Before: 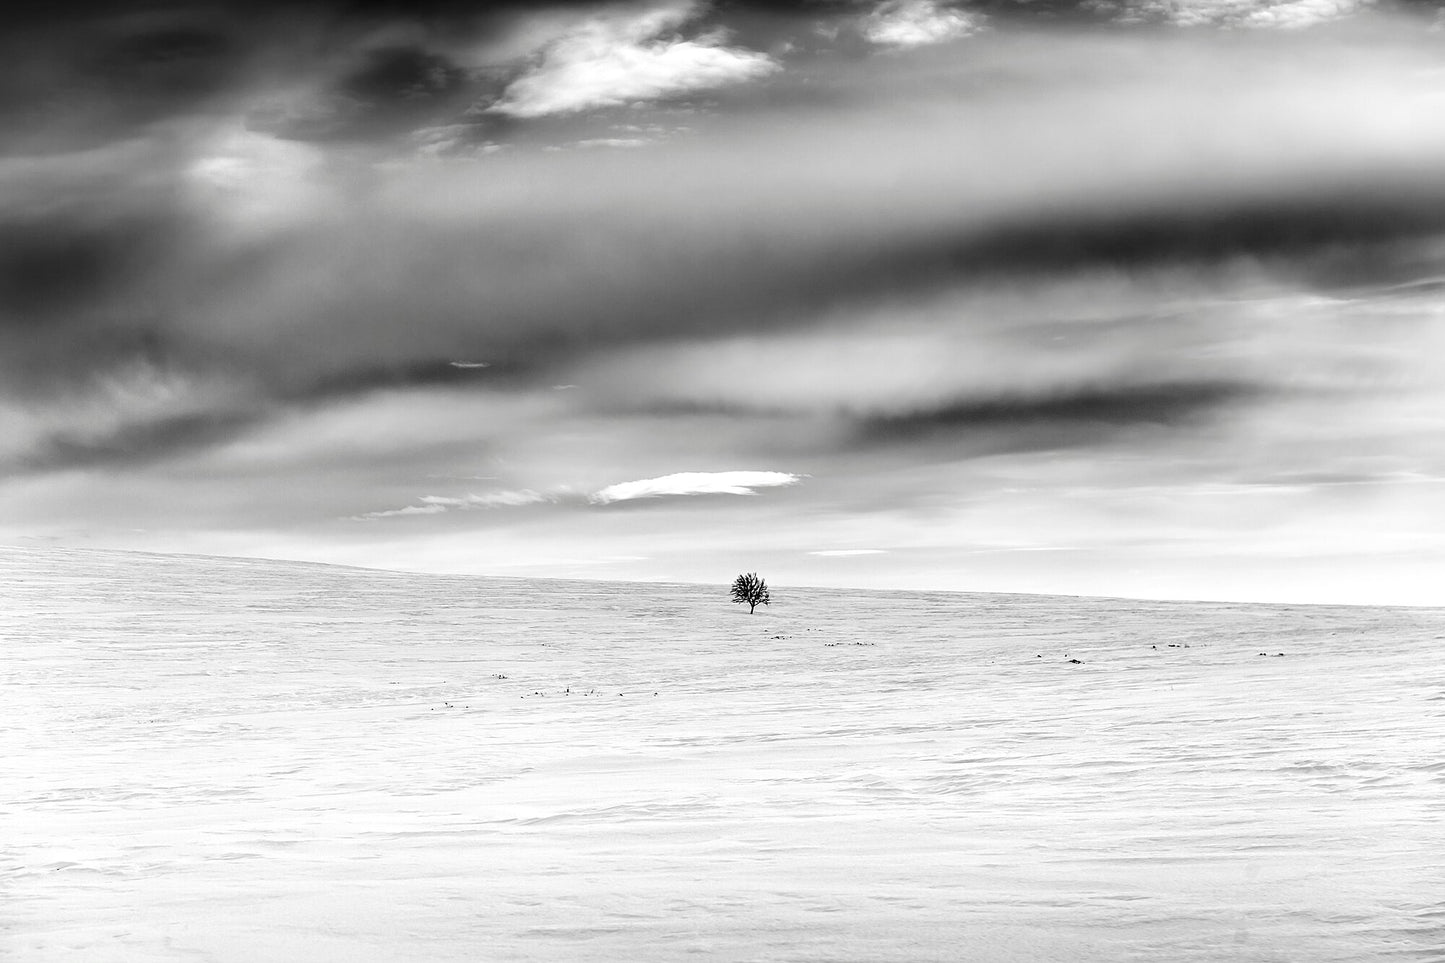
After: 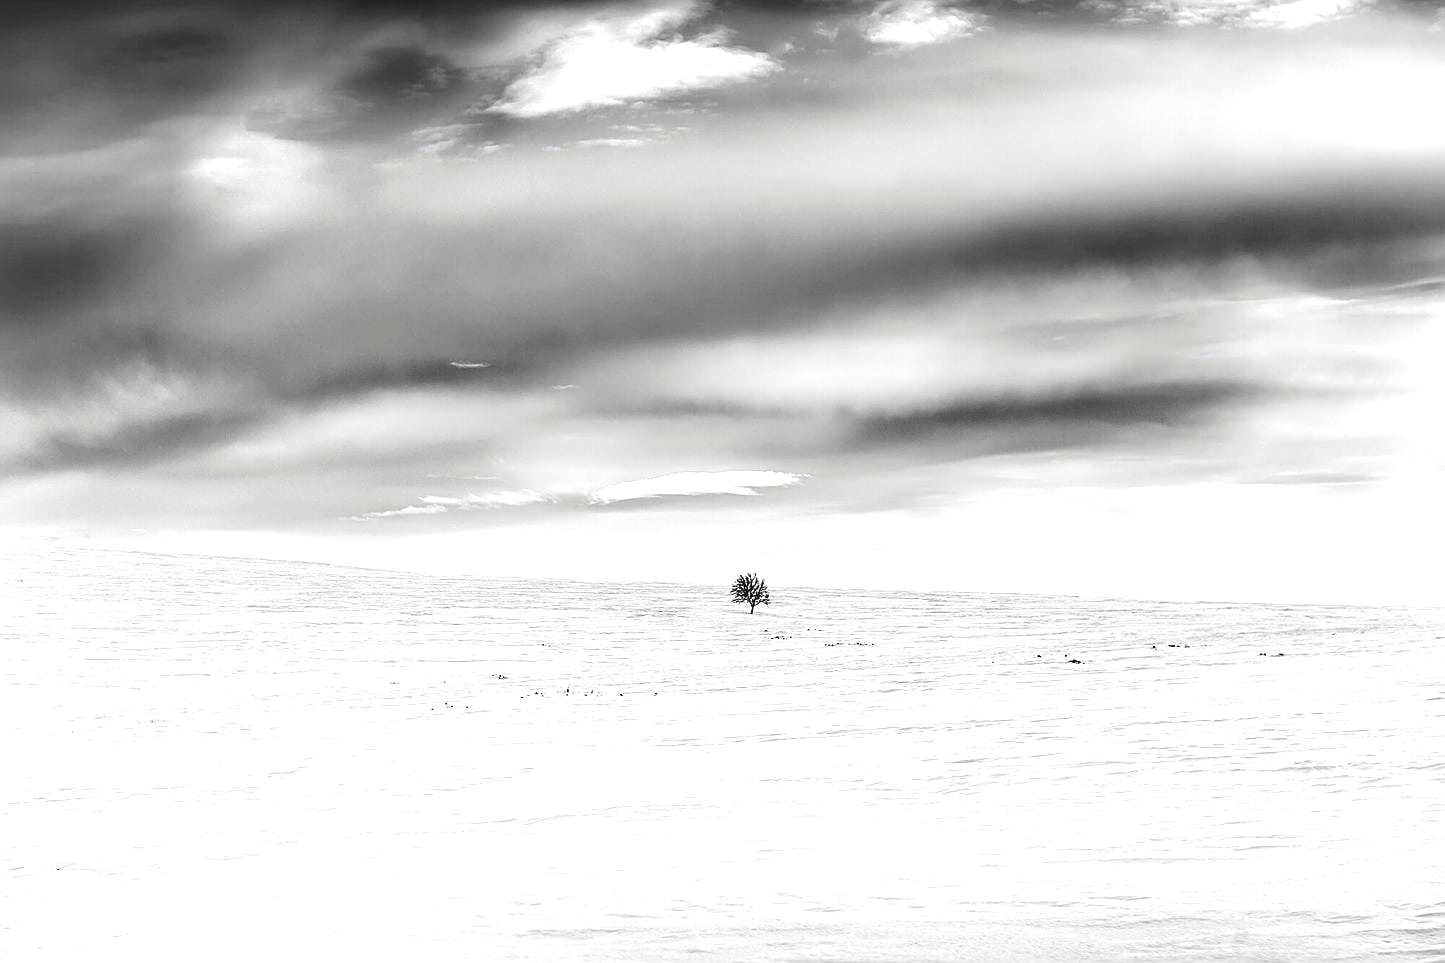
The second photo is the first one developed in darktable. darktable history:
contrast brightness saturation: contrast -0.1, brightness 0.05, saturation 0.08
exposure: black level correction 0, exposure 0.7 EV, compensate exposure bias true, compensate highlight preservation false
sharpen: on, module defaults
